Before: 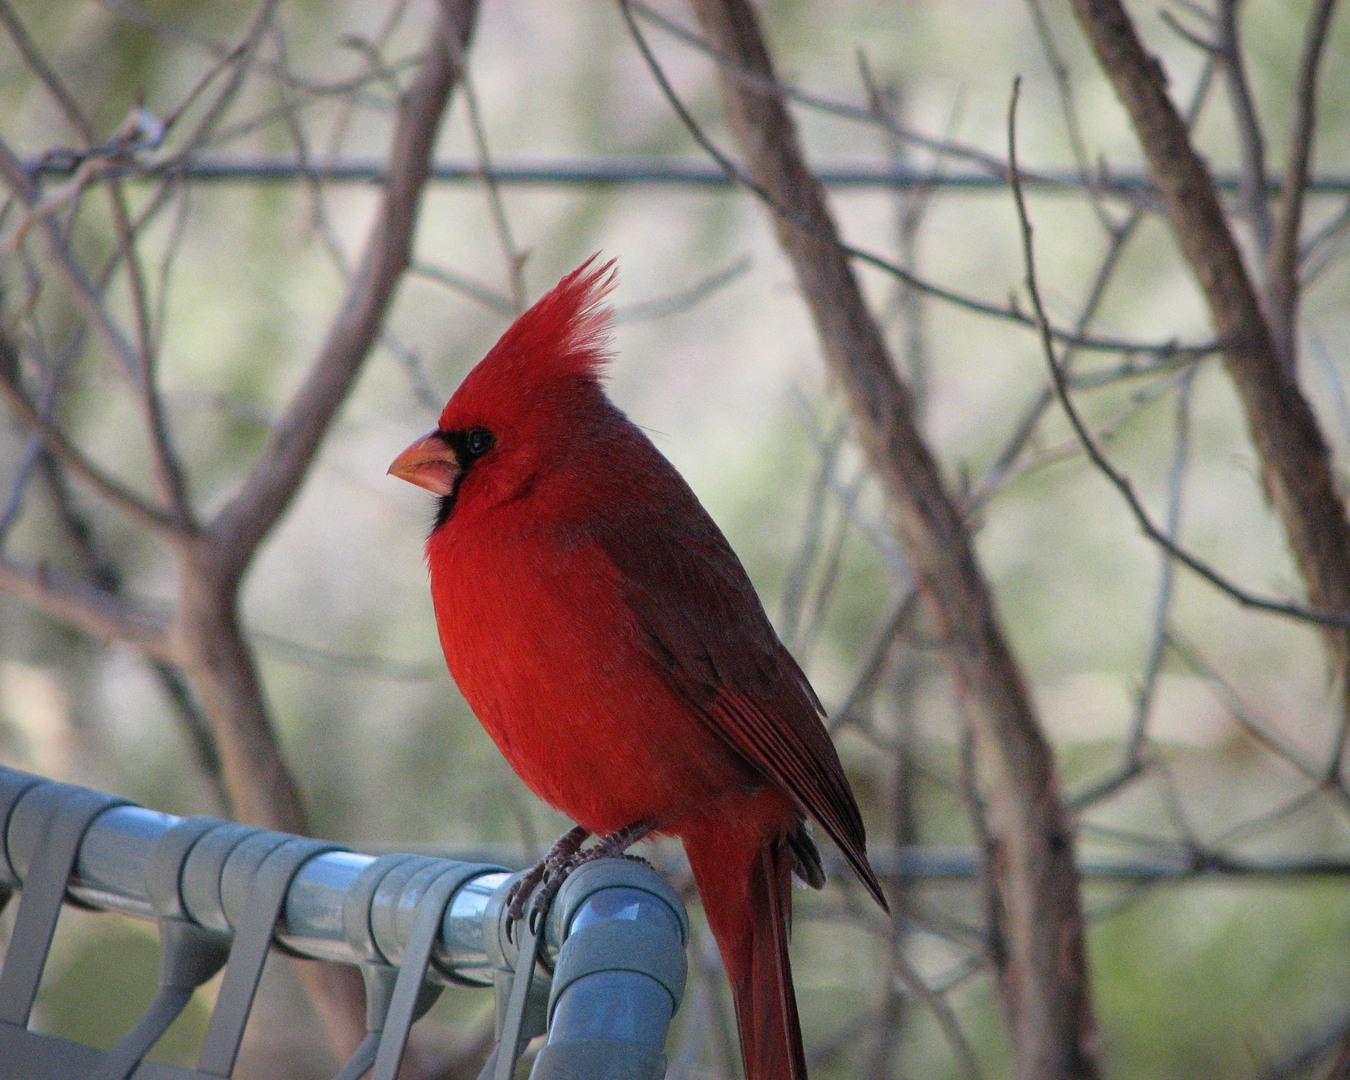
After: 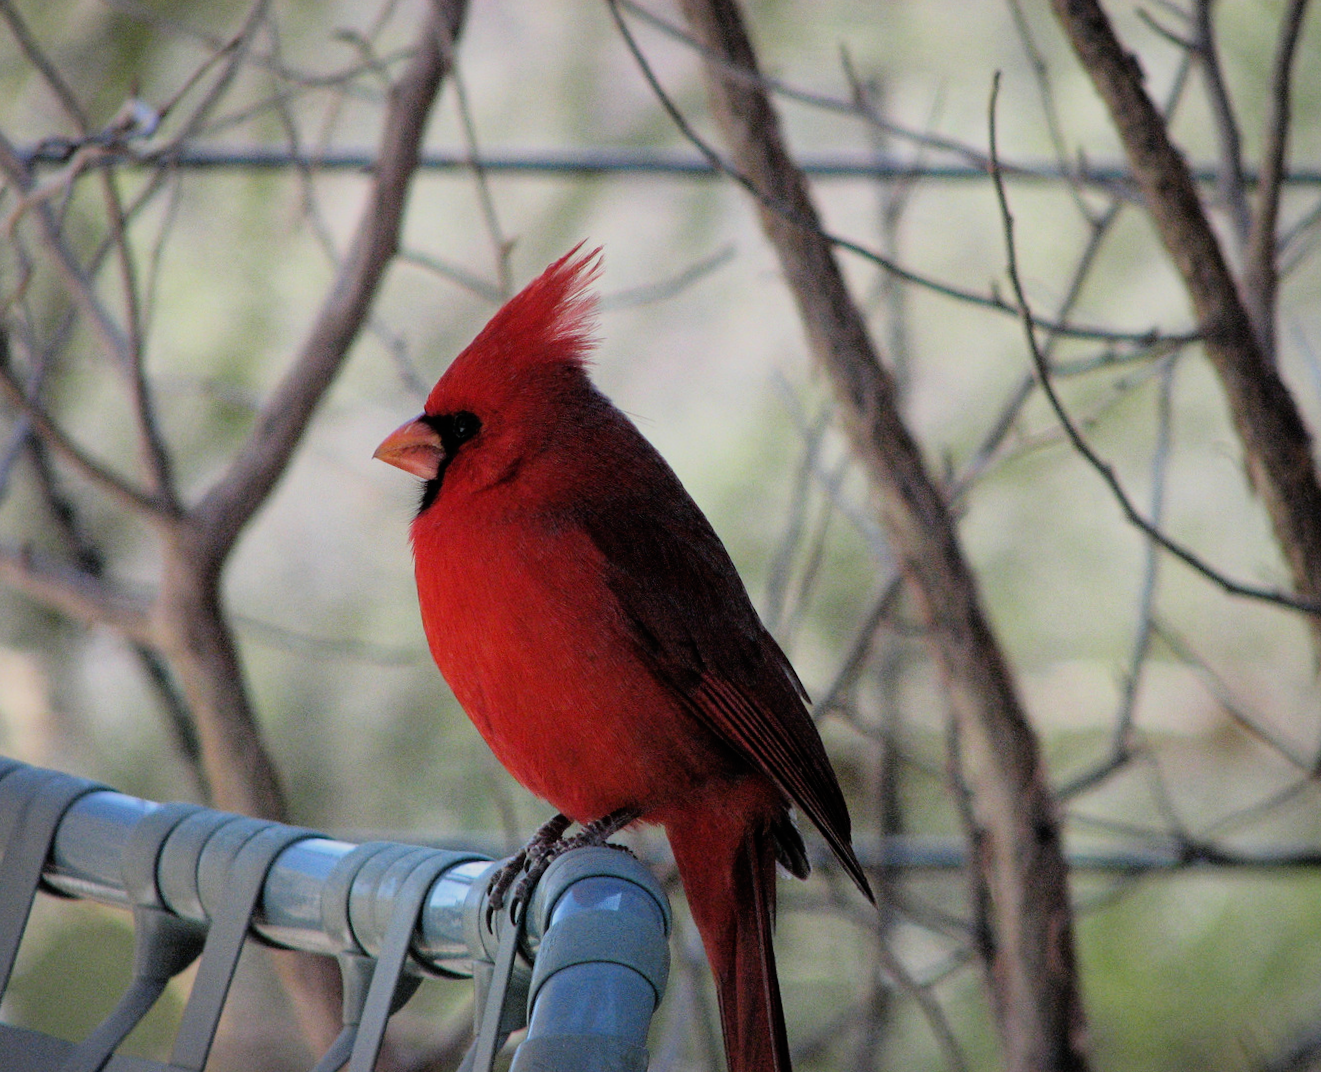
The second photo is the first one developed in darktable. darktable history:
rotate and perspective: rotation 0.226°, lens shift (vertical) -0.042, crop left 0.023, crop right 0.982, crop top 0.006, crop bottom 0.994
filmic rgb: black relative exposure -7.75 EV, white relative exposure 4.4 EV, threshold 3 EV, hardness 3.76, latitude 50%, contrast 1.1, color science v5 (2021), contrast in shadows safe, contrast in highlights safe, enable highlight reconstruction true
